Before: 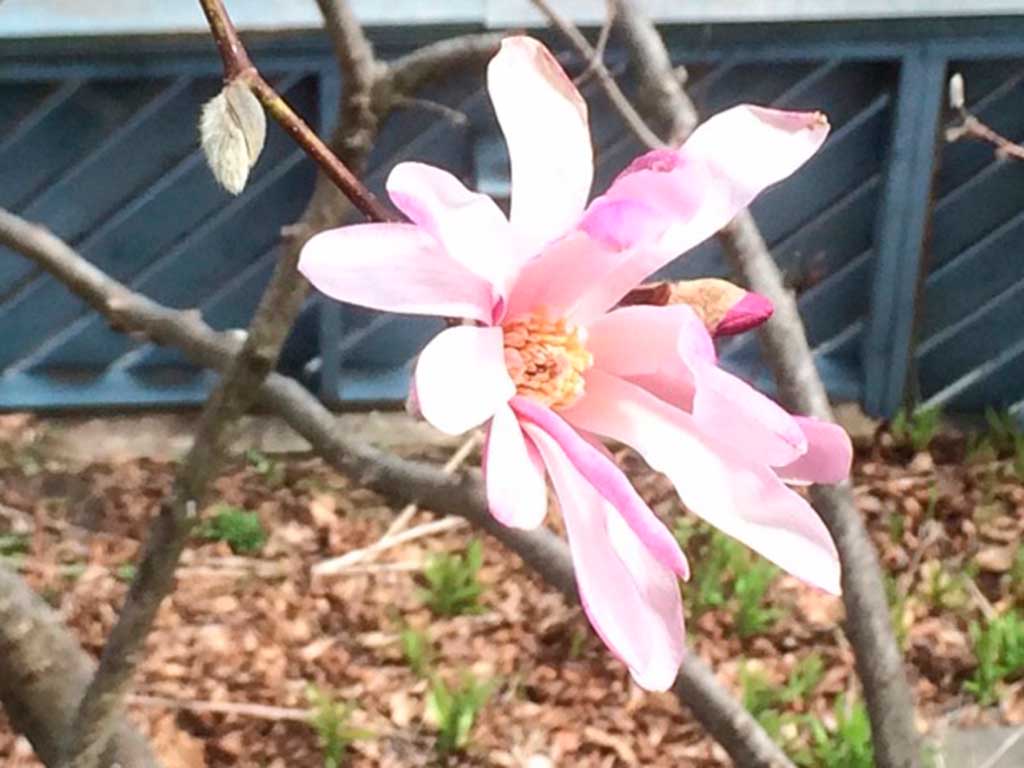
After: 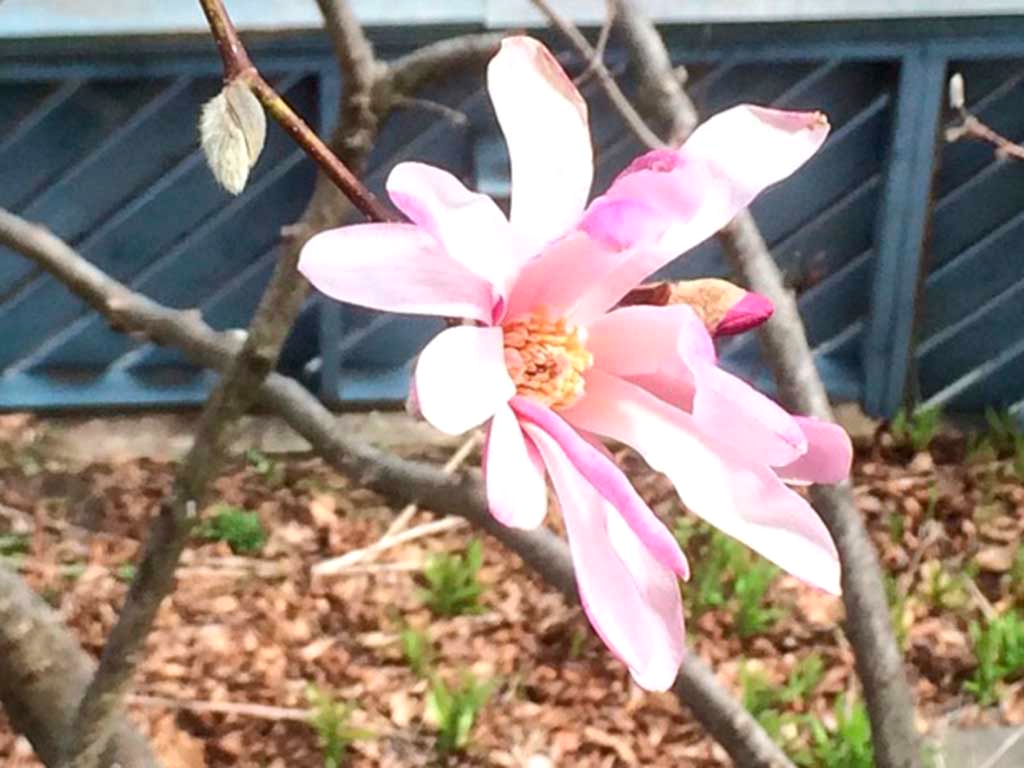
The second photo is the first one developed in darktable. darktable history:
local contrast: mode bilateral grid, contrast 20, coarseness 50, detail 120%, midtone range 0.2
color contrast: green-magenta contrast 1.1, blue-yellow contrast 1.1, unbound 0
